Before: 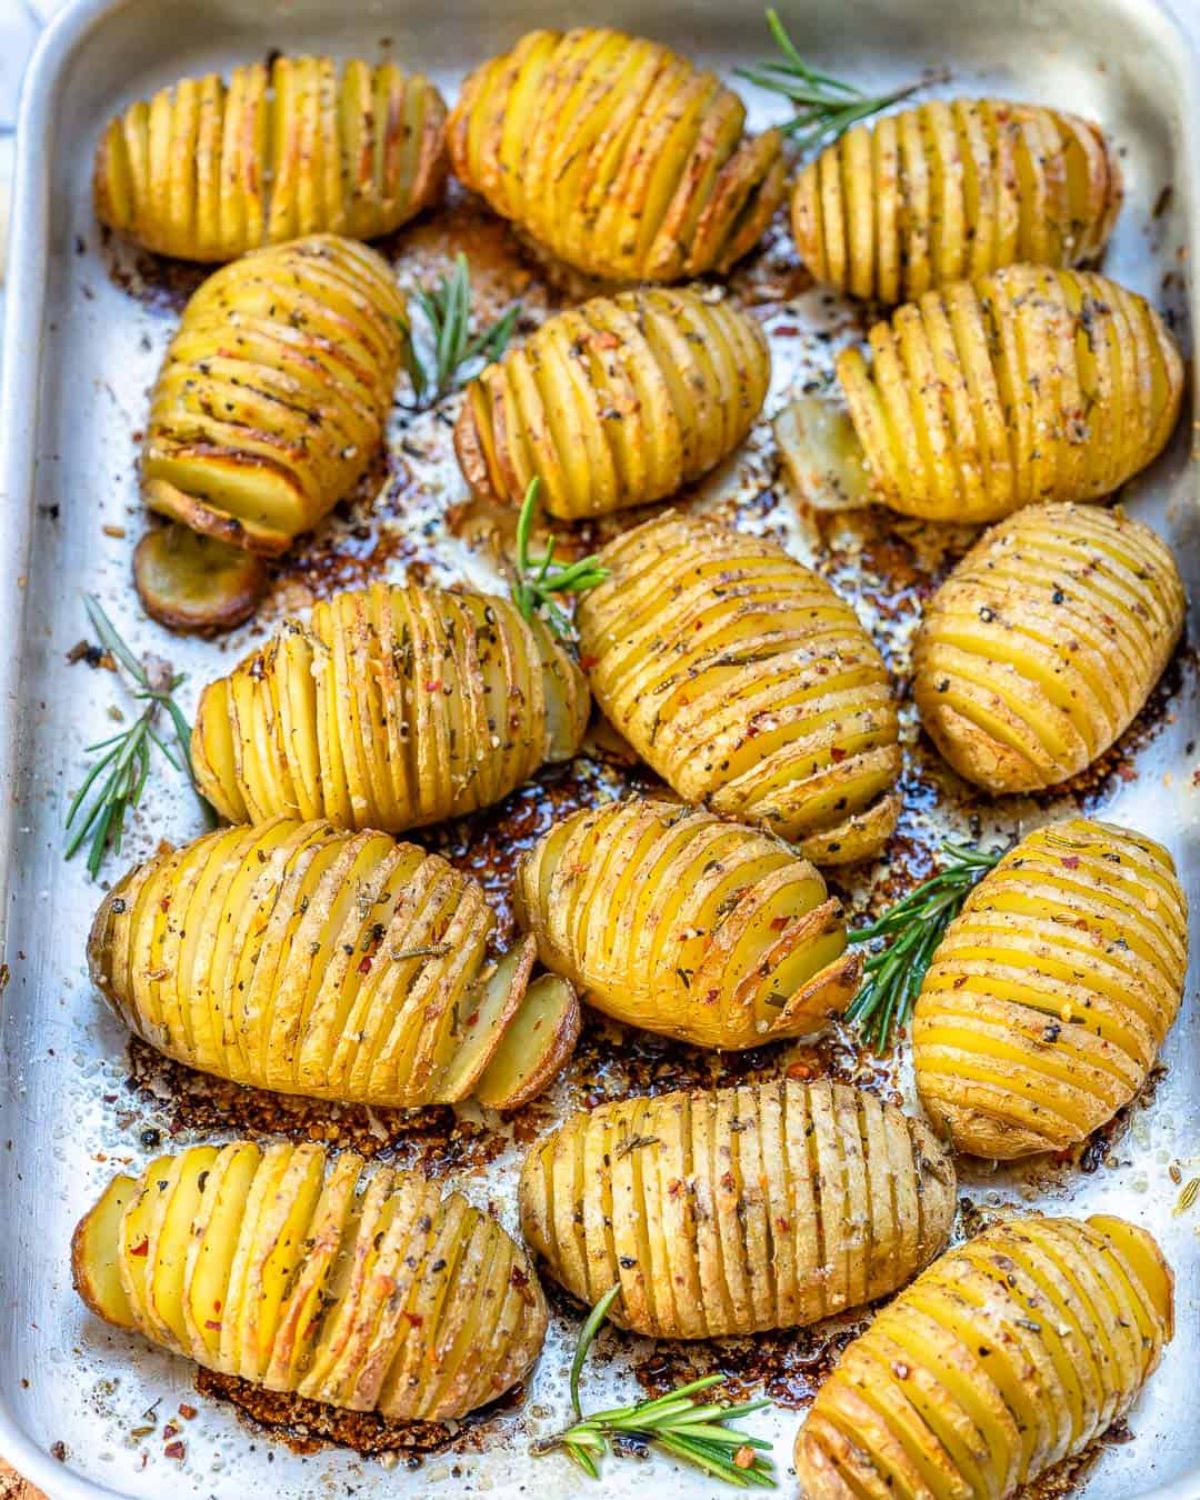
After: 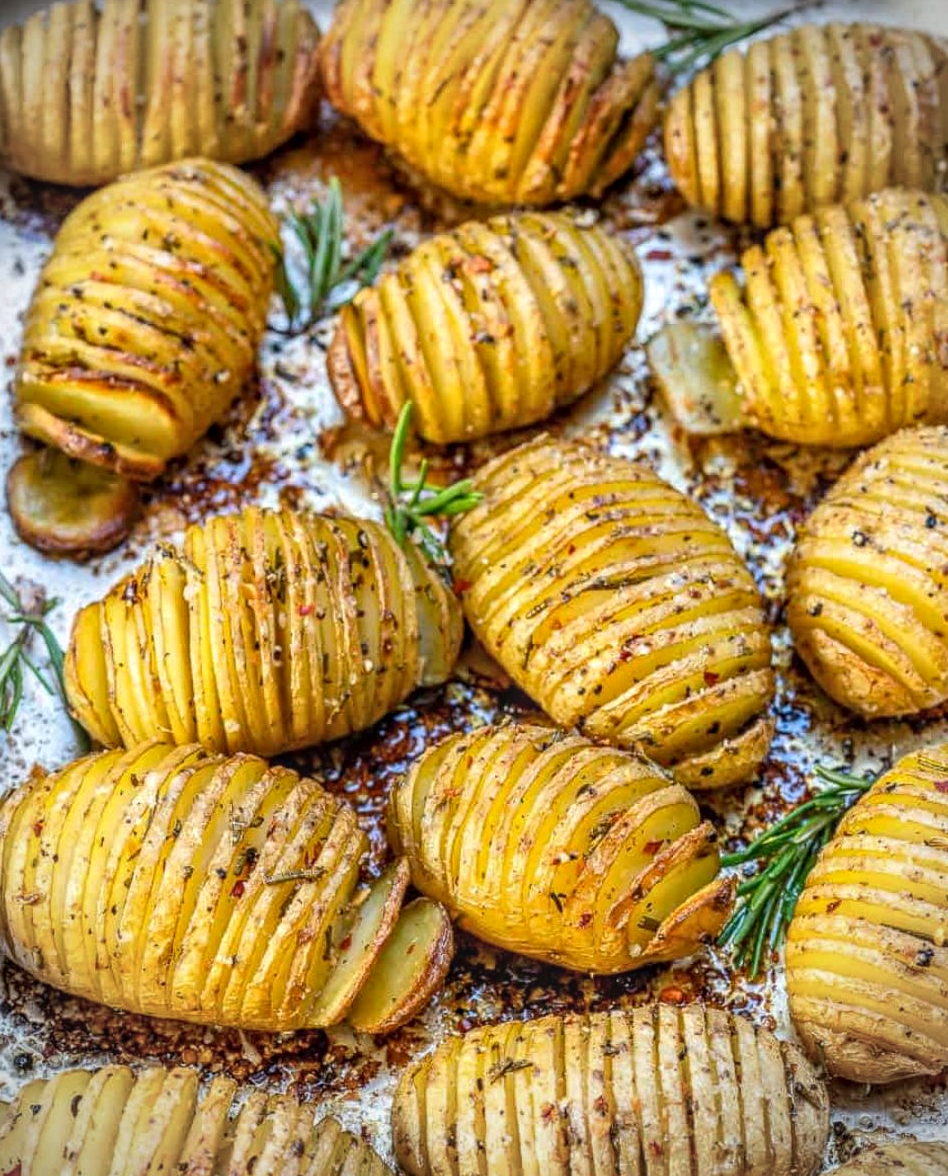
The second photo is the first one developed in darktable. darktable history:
tone equalizer: on, module defaults
vignetting: on, module defaults
crop and rotate: left 10.632%, top 5.073%, right 10.309%, bottom 16.499%
local contrast: highlights 5%, shadows 1%, detail 133%
